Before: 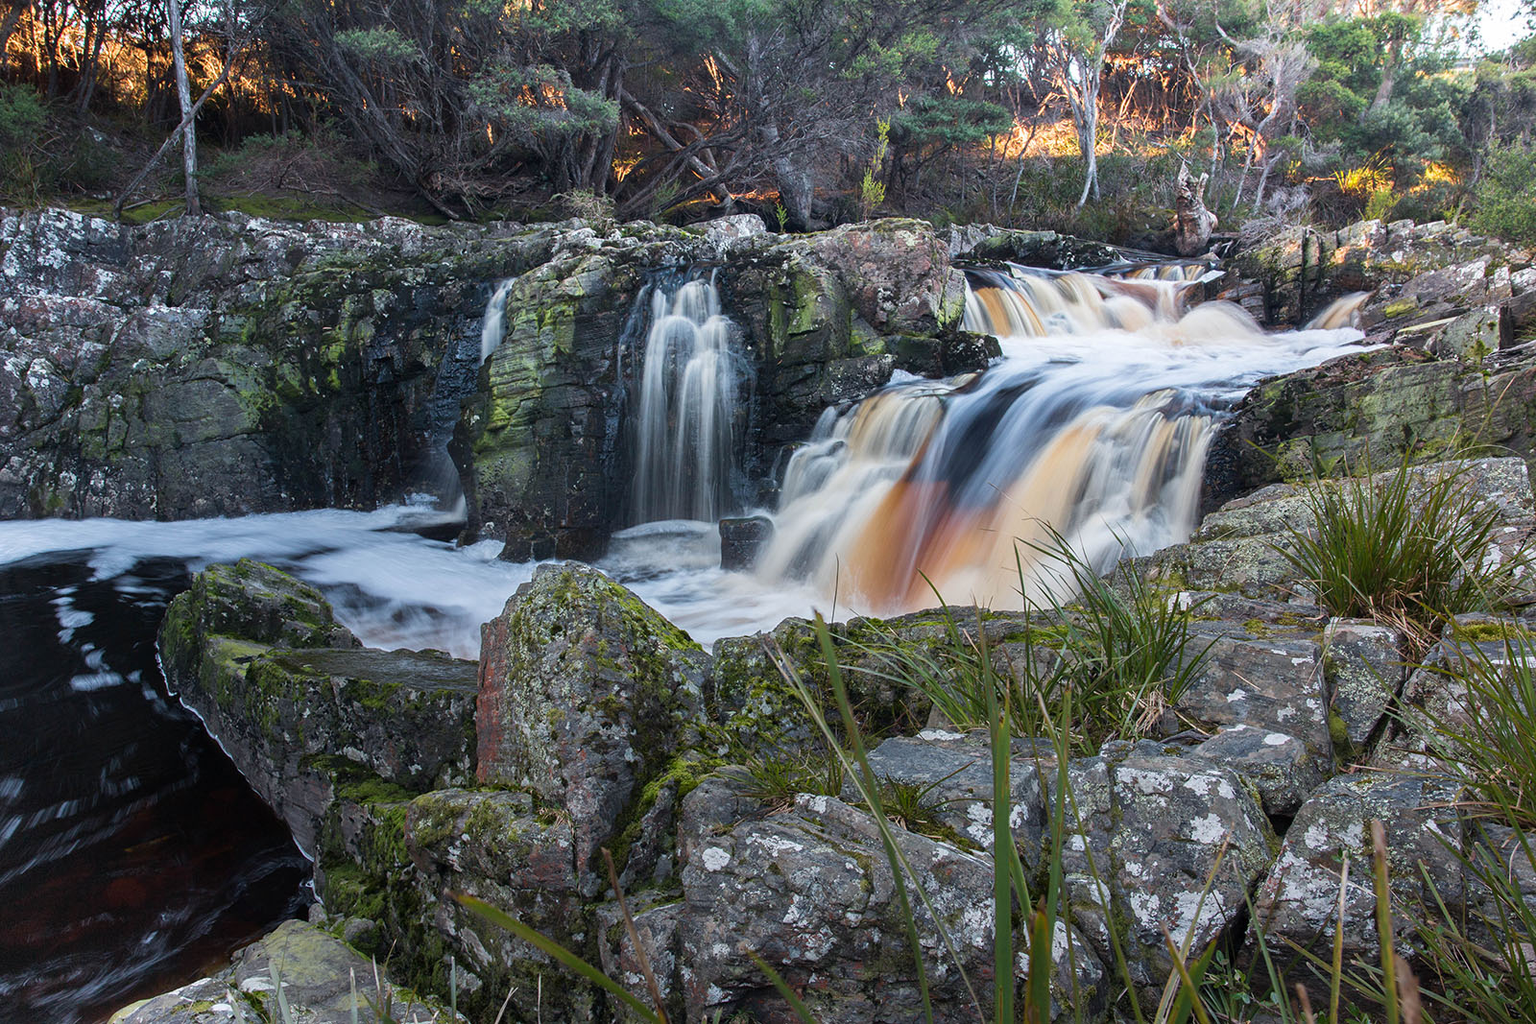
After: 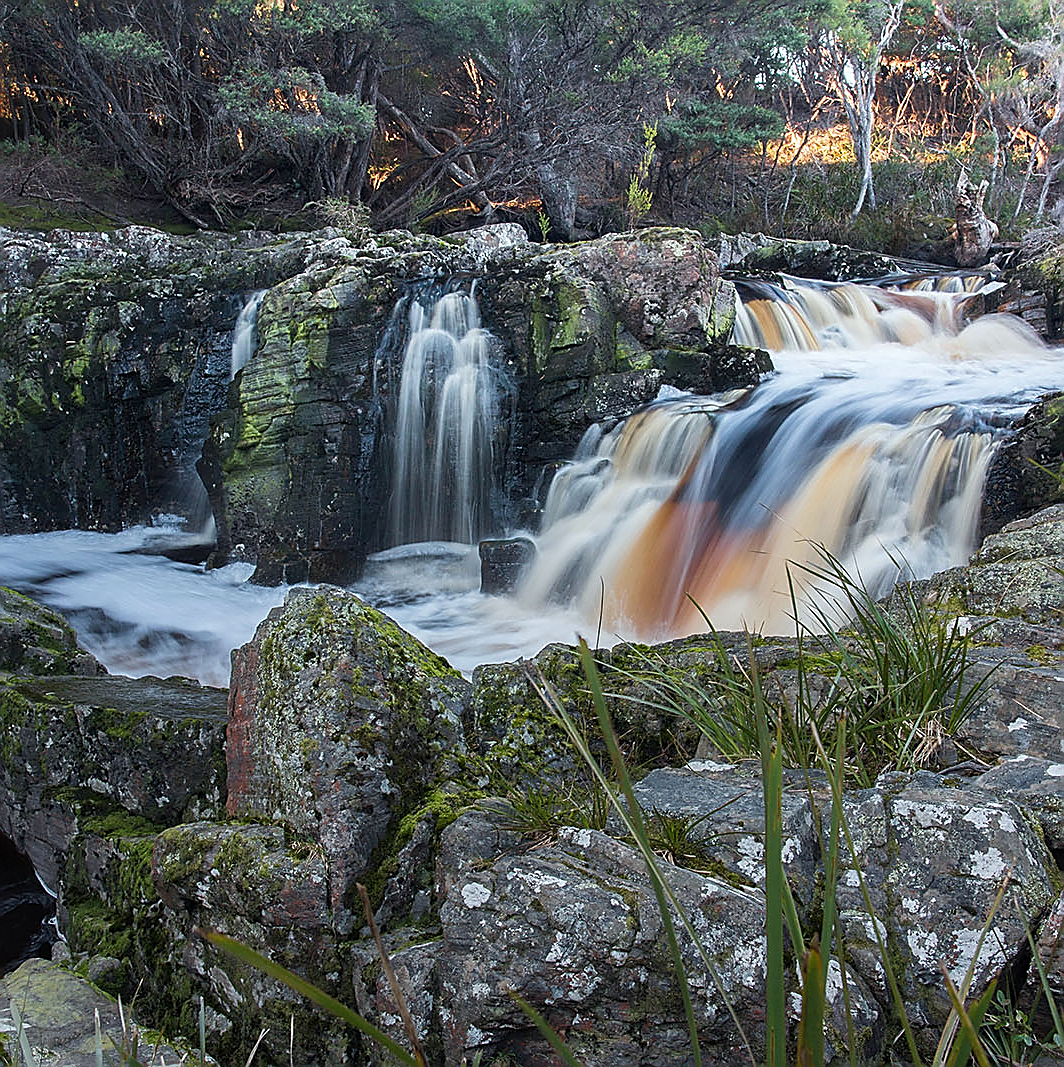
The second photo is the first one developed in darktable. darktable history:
sharpen: radius 1.4, amount 1.25, threshold 0.7
crop: left 16.899%, right 16.556%
white balance: red 0.978, blue 0.999
